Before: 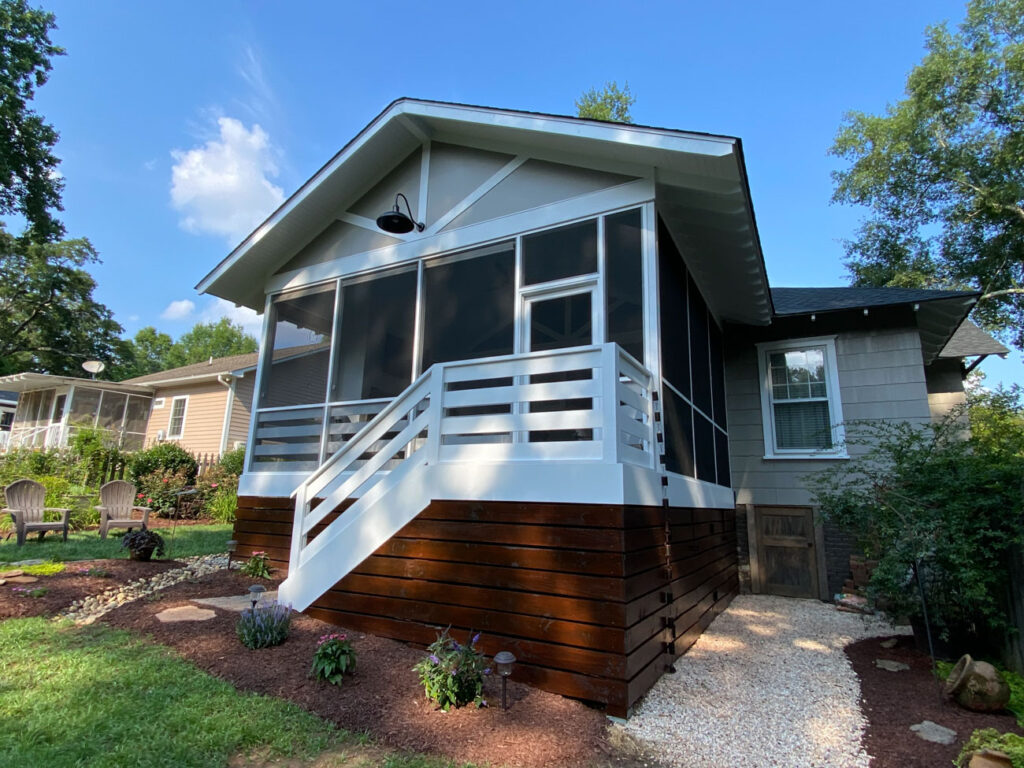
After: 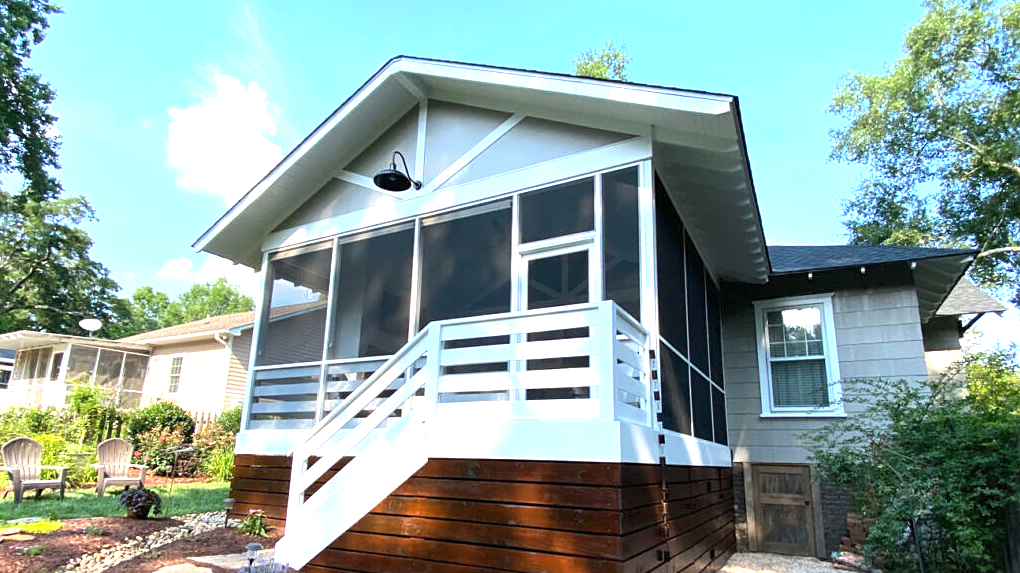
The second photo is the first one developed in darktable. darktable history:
exposure: black level correction 0, exposure 1.5 EV, compensate exposure bias true, compensate highlight preservation false
crop: left 0.387%, top 5.469%, bottom 19.809%
sharpen: amount 0.2
